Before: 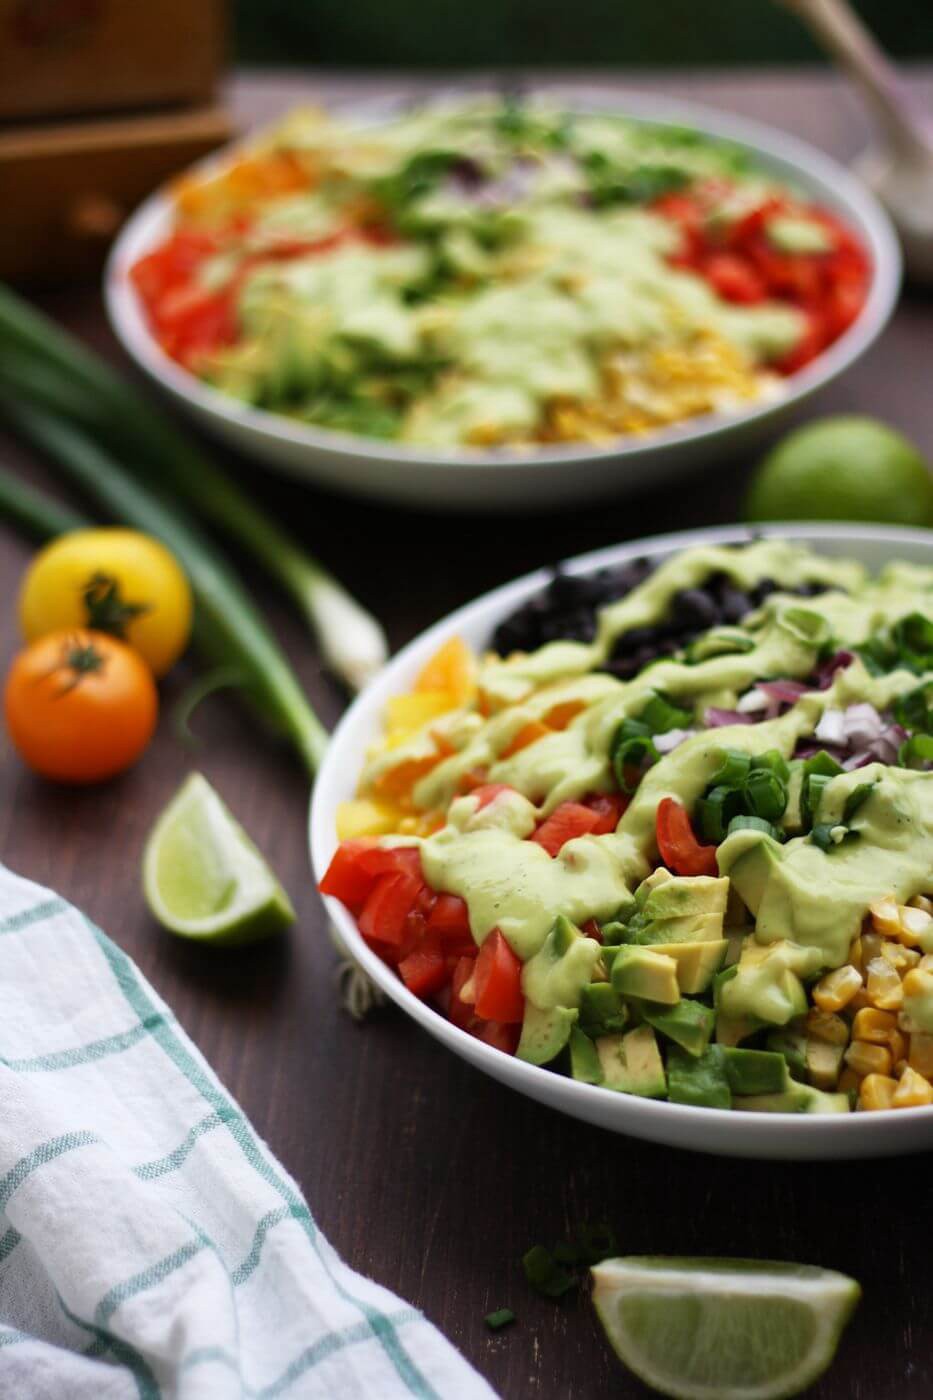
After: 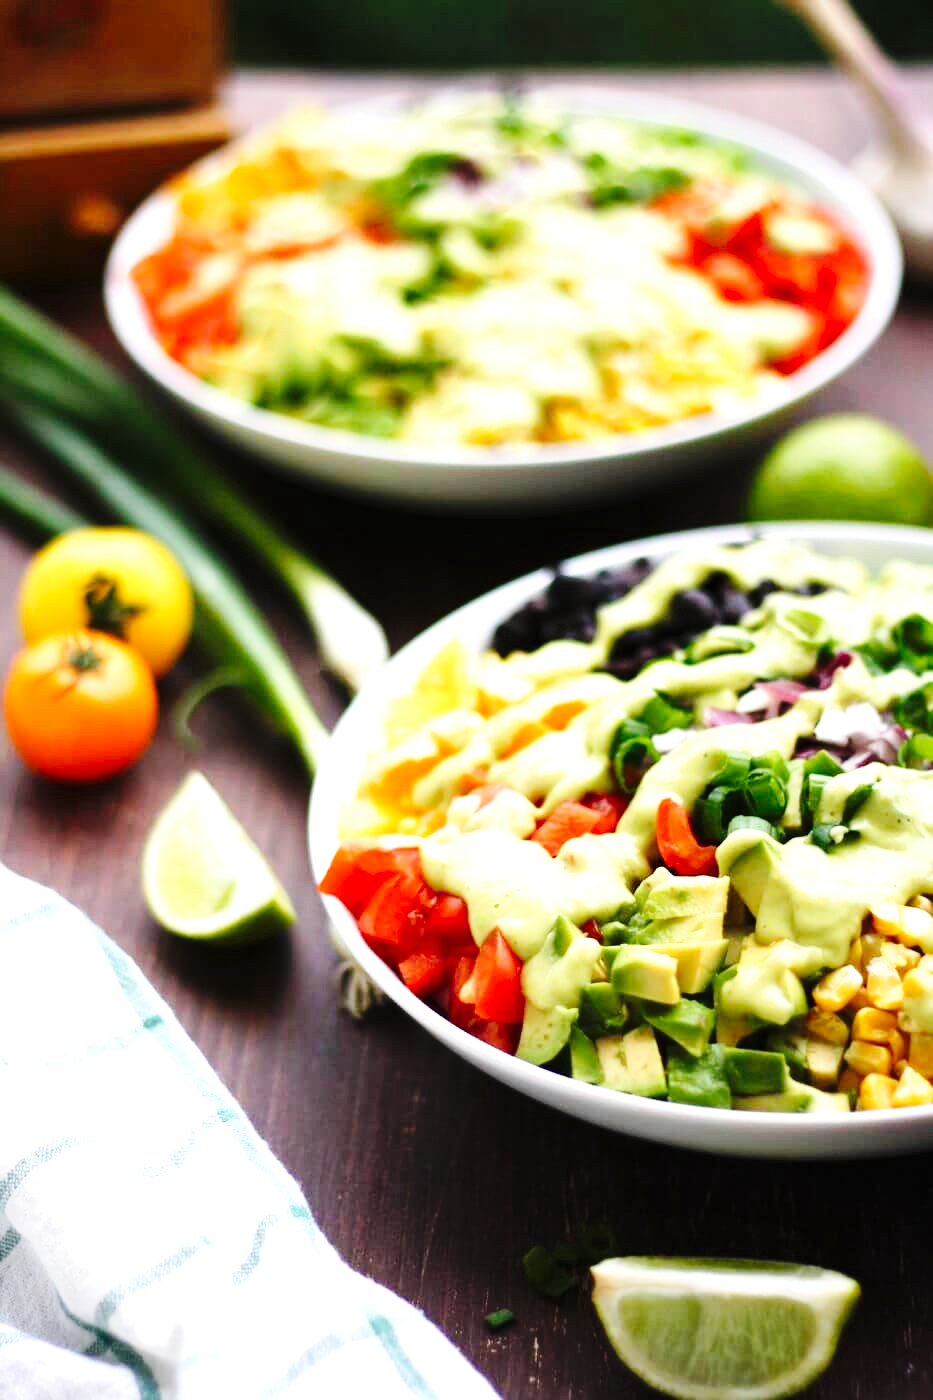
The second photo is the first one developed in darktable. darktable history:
base curve: curves: ch0 [(0, 0) (0.036, 0.025) (0.121, 0.166) (0.206, 0.329) (0.605, 0.79) (1, 1)], preserve colors none
exposure: exposure 0.999 EV, compensate highlight preservation false
